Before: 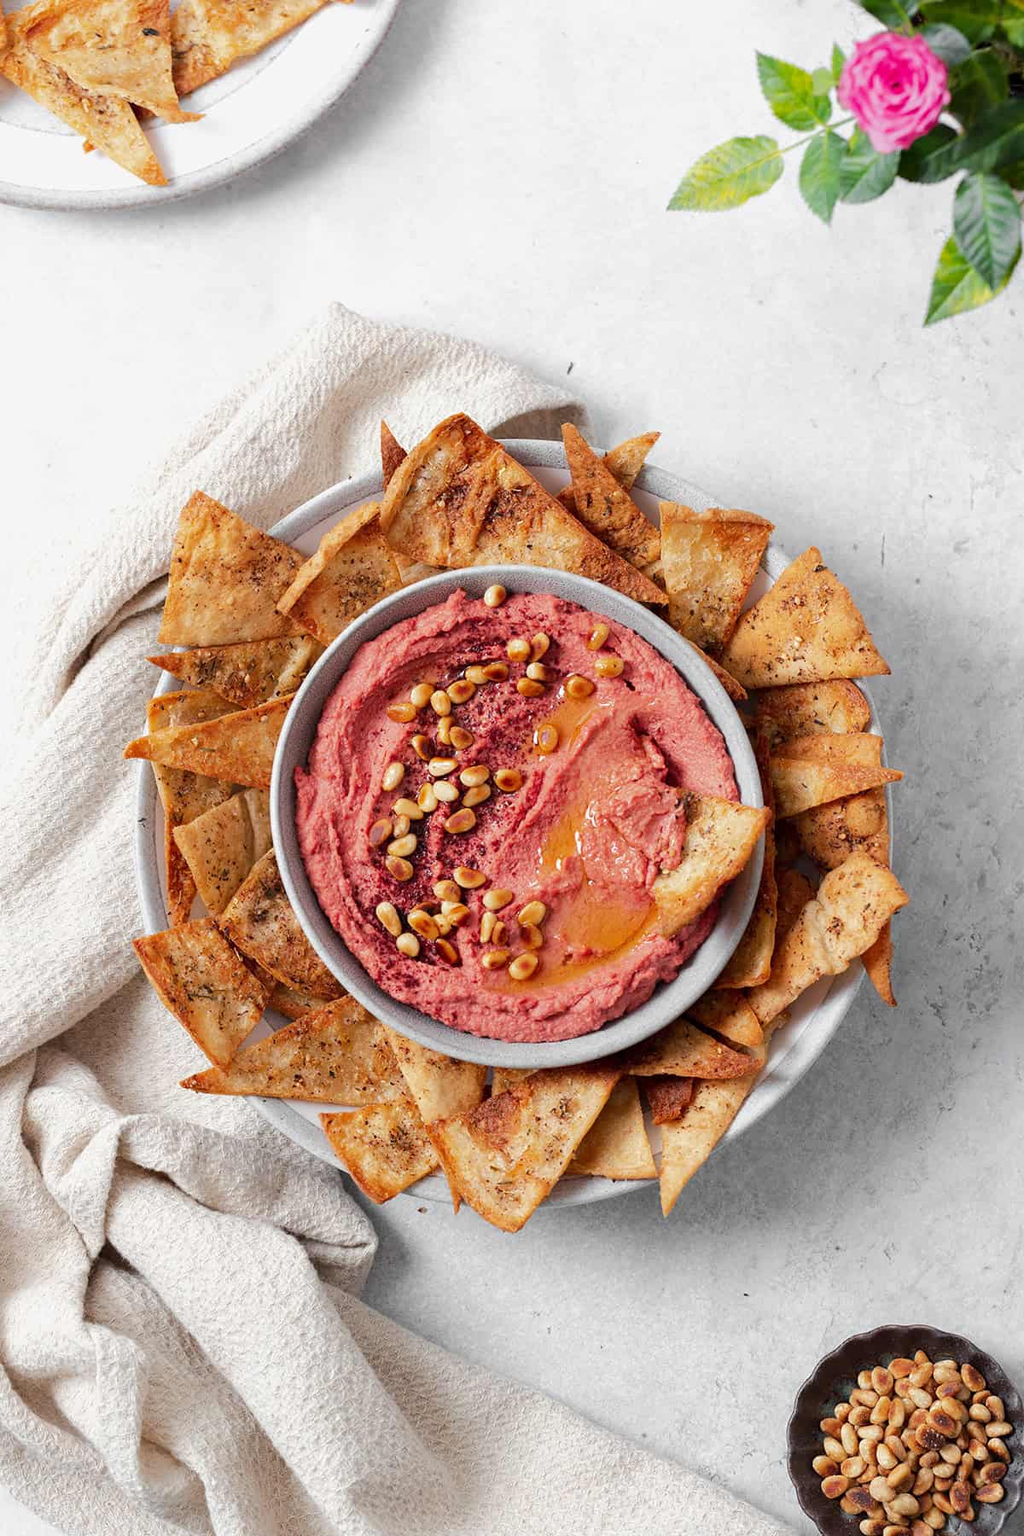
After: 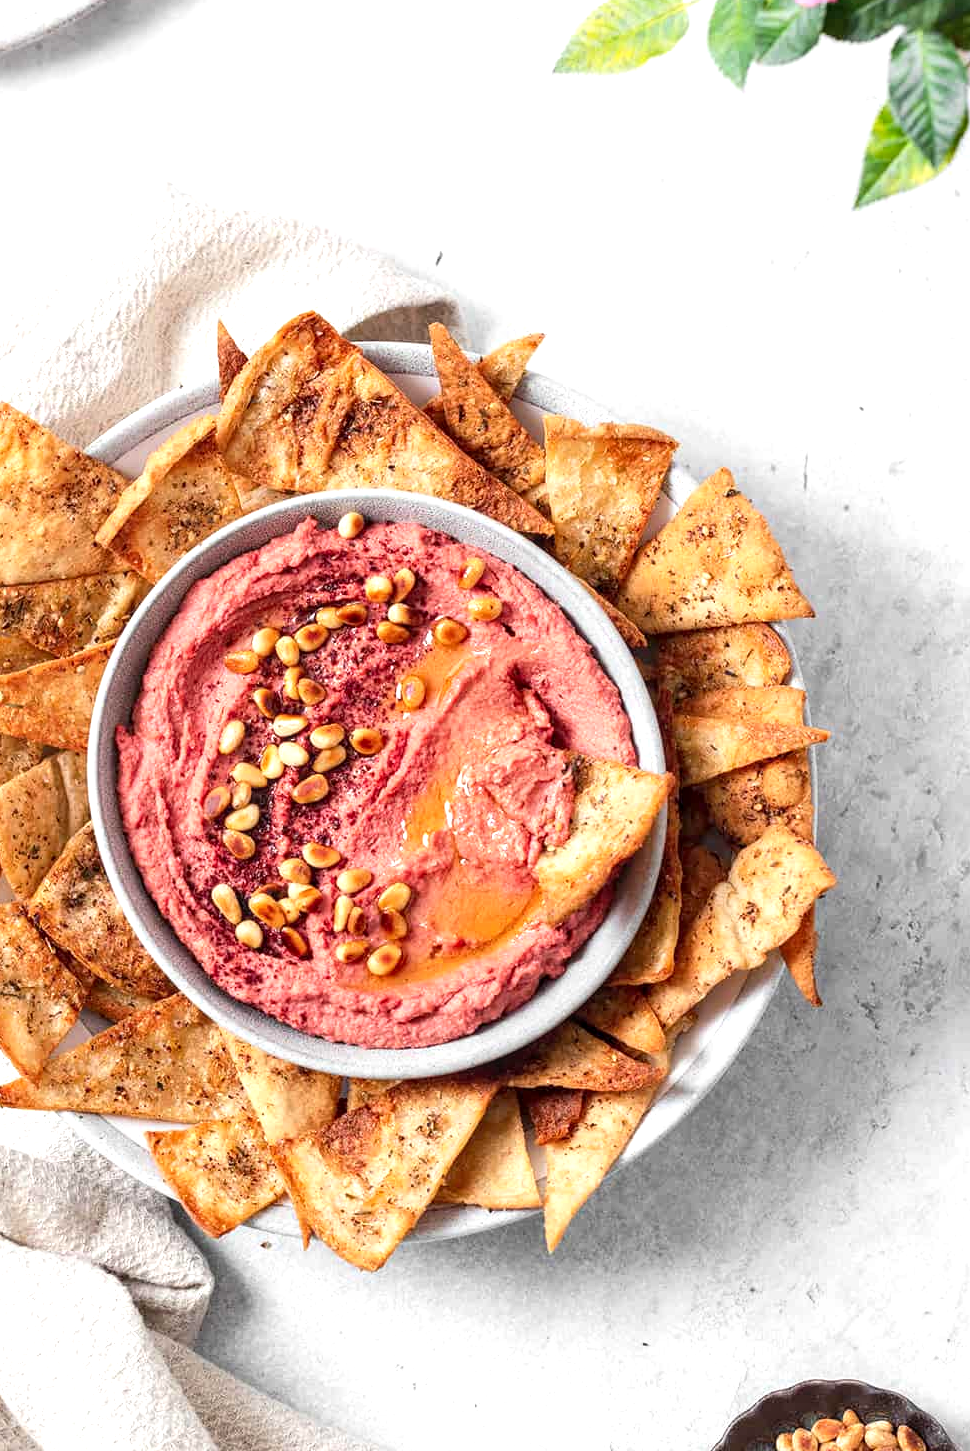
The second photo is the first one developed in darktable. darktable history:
tone curve: curves: ch0 [(0, 0) (0.003, 0.003) (0.011, 0.011) (0.025, 0.026) (0.044, 0.046) (0.069, 0.072) (0.1, 0.103) (0.136, 0.141) (0.177, 0.184) (0.224, 0.233) (0.277, 0.287) (0.335, 0.348) (0.399, 0.414) (0.468, 0.486) (0.543, 0.563) (0.623, 0.647) (0.709, 0.736) (0.801, 0.831) (0.898, 0.92) (1, 1)], color space Lab, independent channels, preserve colors none
crop: left 19.134%, top 9.636%, right 0.001%, bottom 9.725%
local contrast: detail 130%
exposure: exposure 0.602 EV, compensate highlight preservation false
